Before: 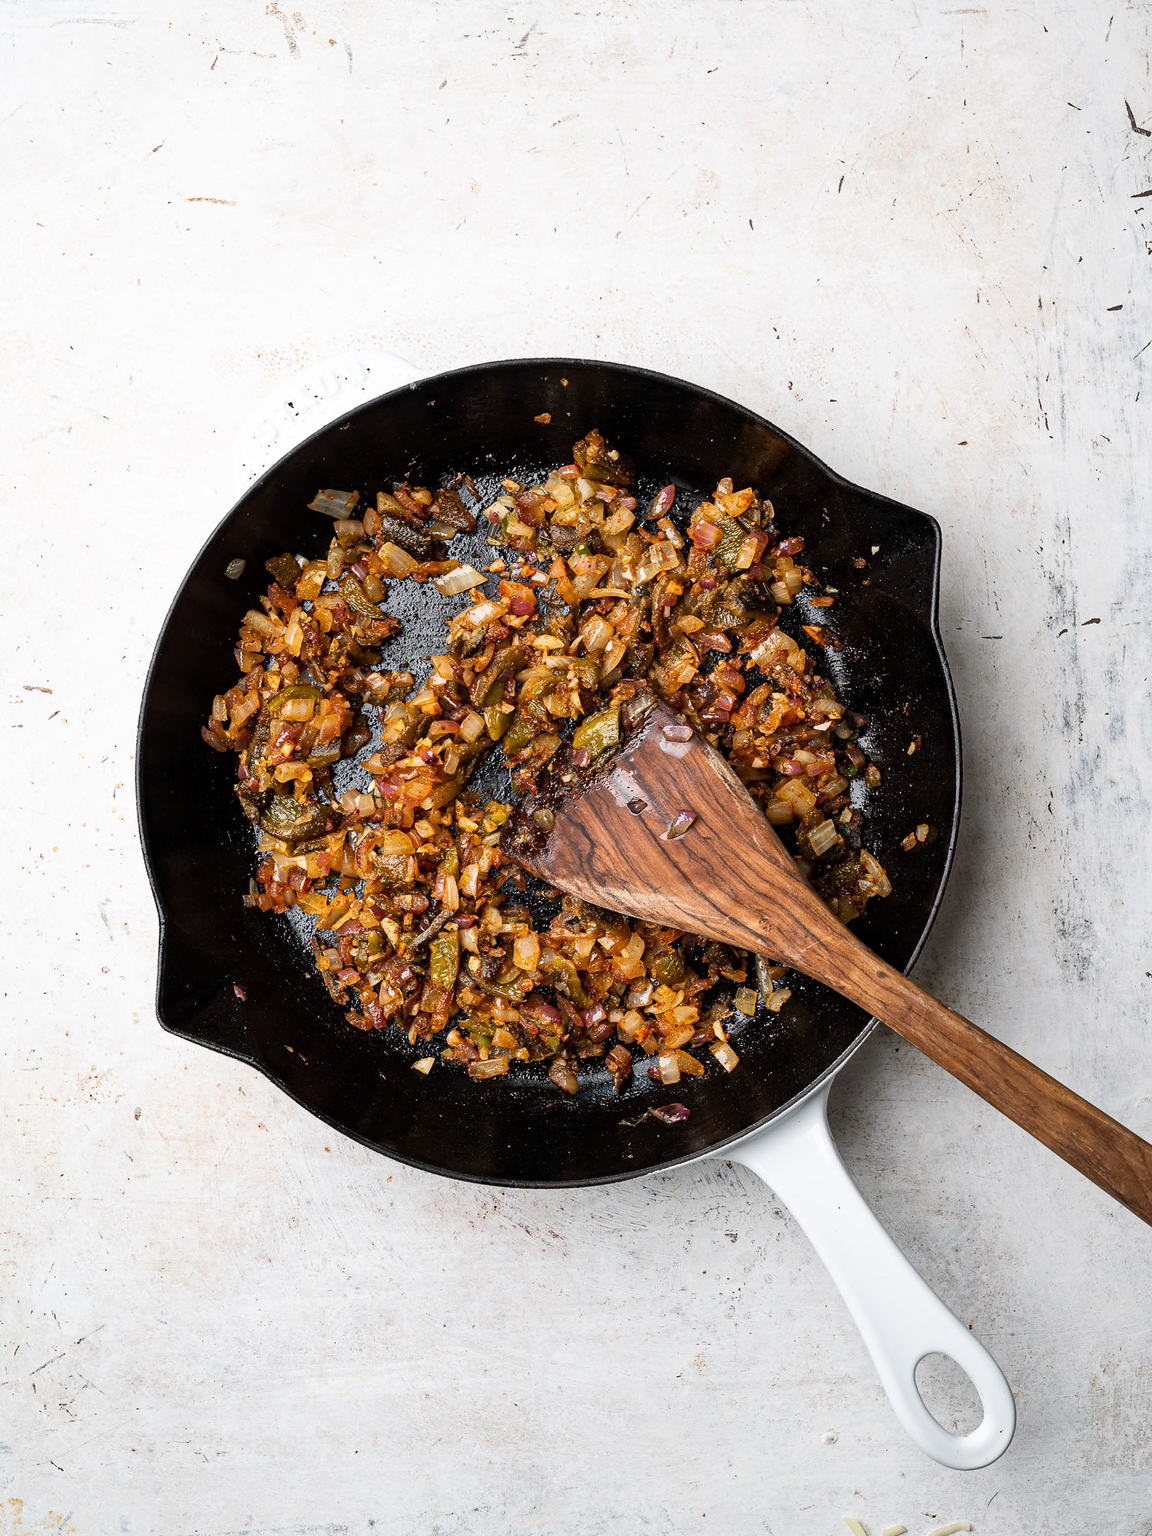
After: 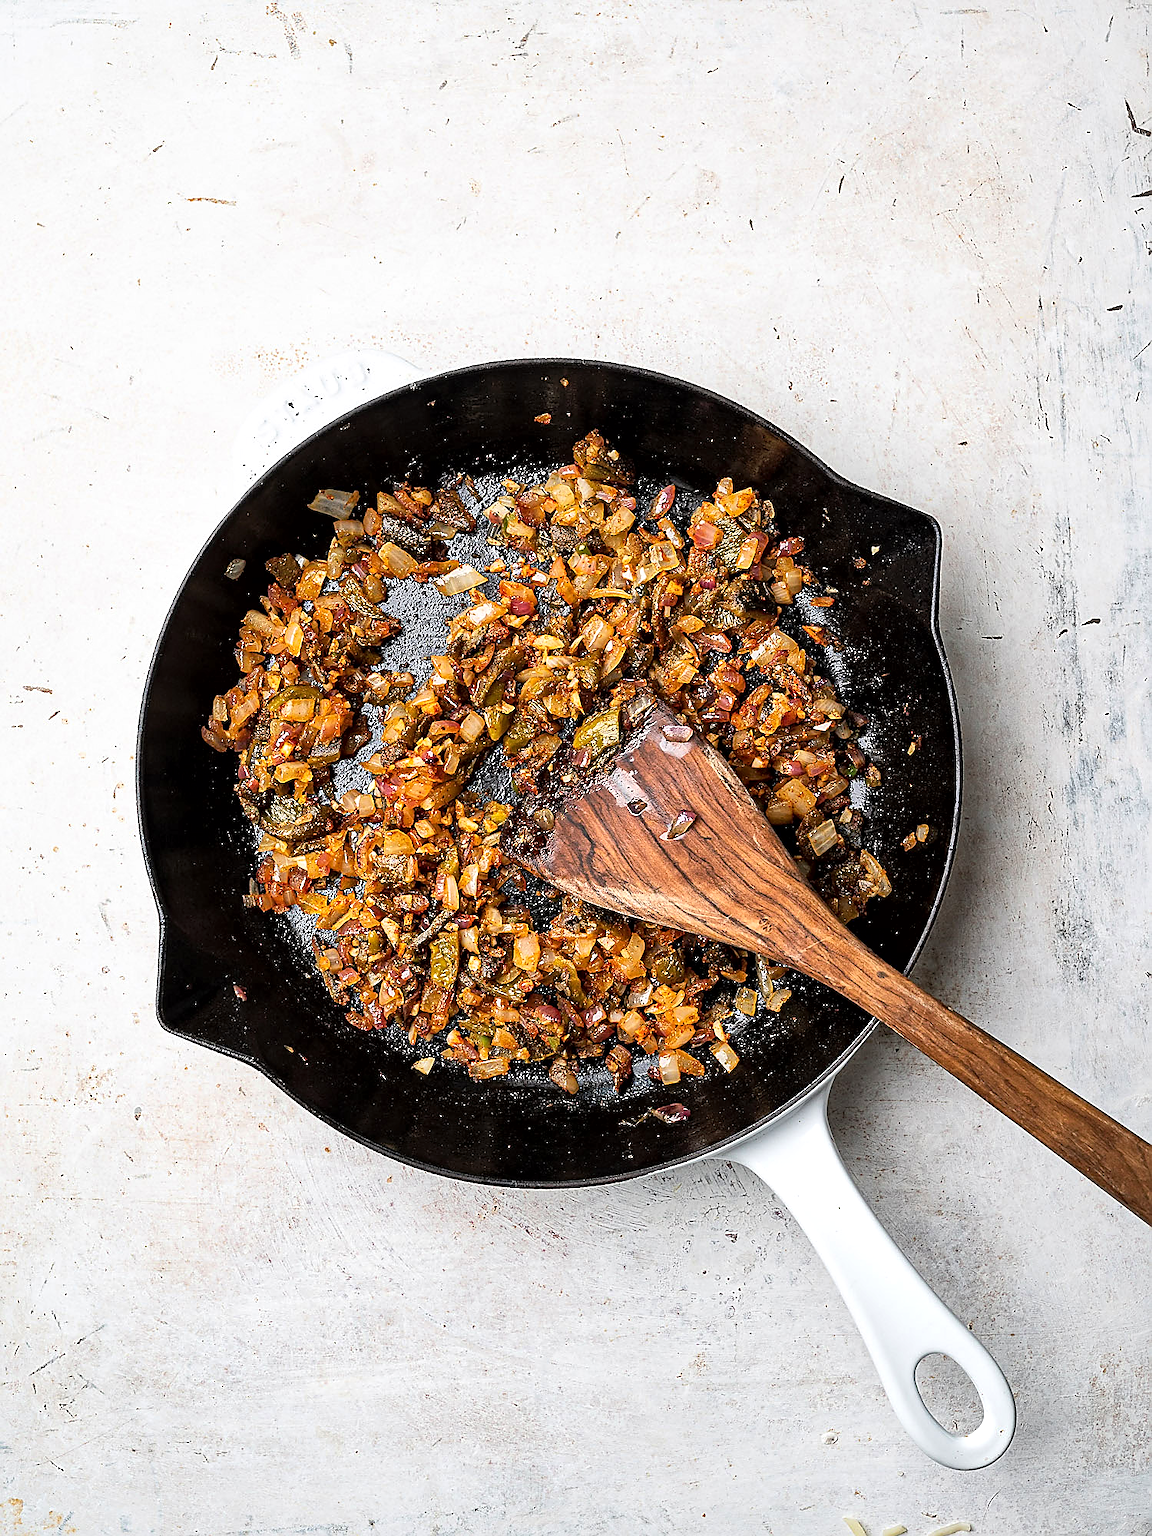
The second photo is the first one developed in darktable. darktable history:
local contrast: mode bilateral grid, contrast 25, coarseness 60, detail 150%, midtone range 0.2
sharpen: radius 1.4, amount 1.263, threshold 0.623
contrast brightness saturation: contrast 0.03, brightness 0.07, saturation 0.134
